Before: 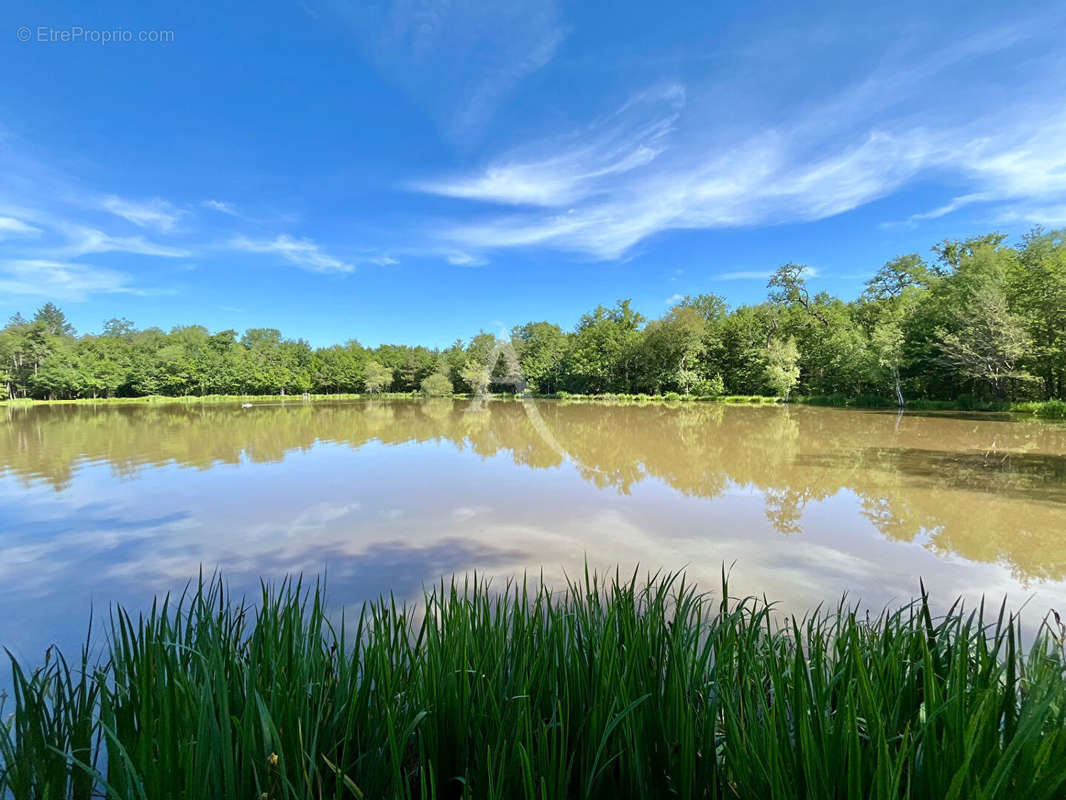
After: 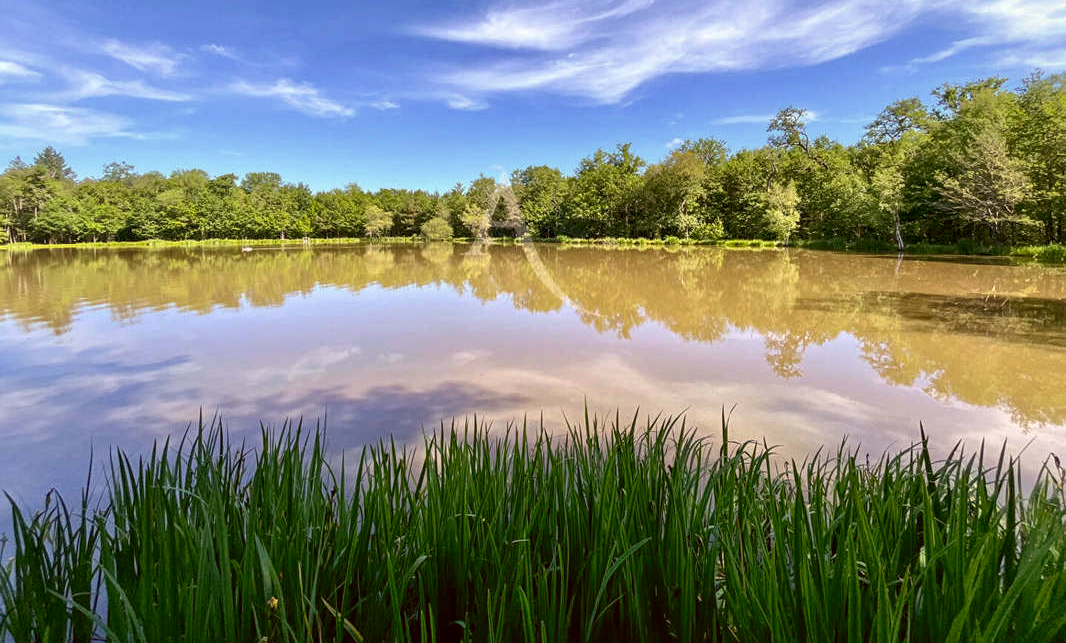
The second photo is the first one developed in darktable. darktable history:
crop and rotate: top 19.524%
shadows and highlights: highlights color adjustment 49.76%
color correction: highlights a* 10.25, highlights b* 9.79, shadows a* 8.75, shadows b* 8.53, saturation 0.784
contrast brightness saturation: contrast 0.177, saturation 0.3
local contrast: on, module defaults
